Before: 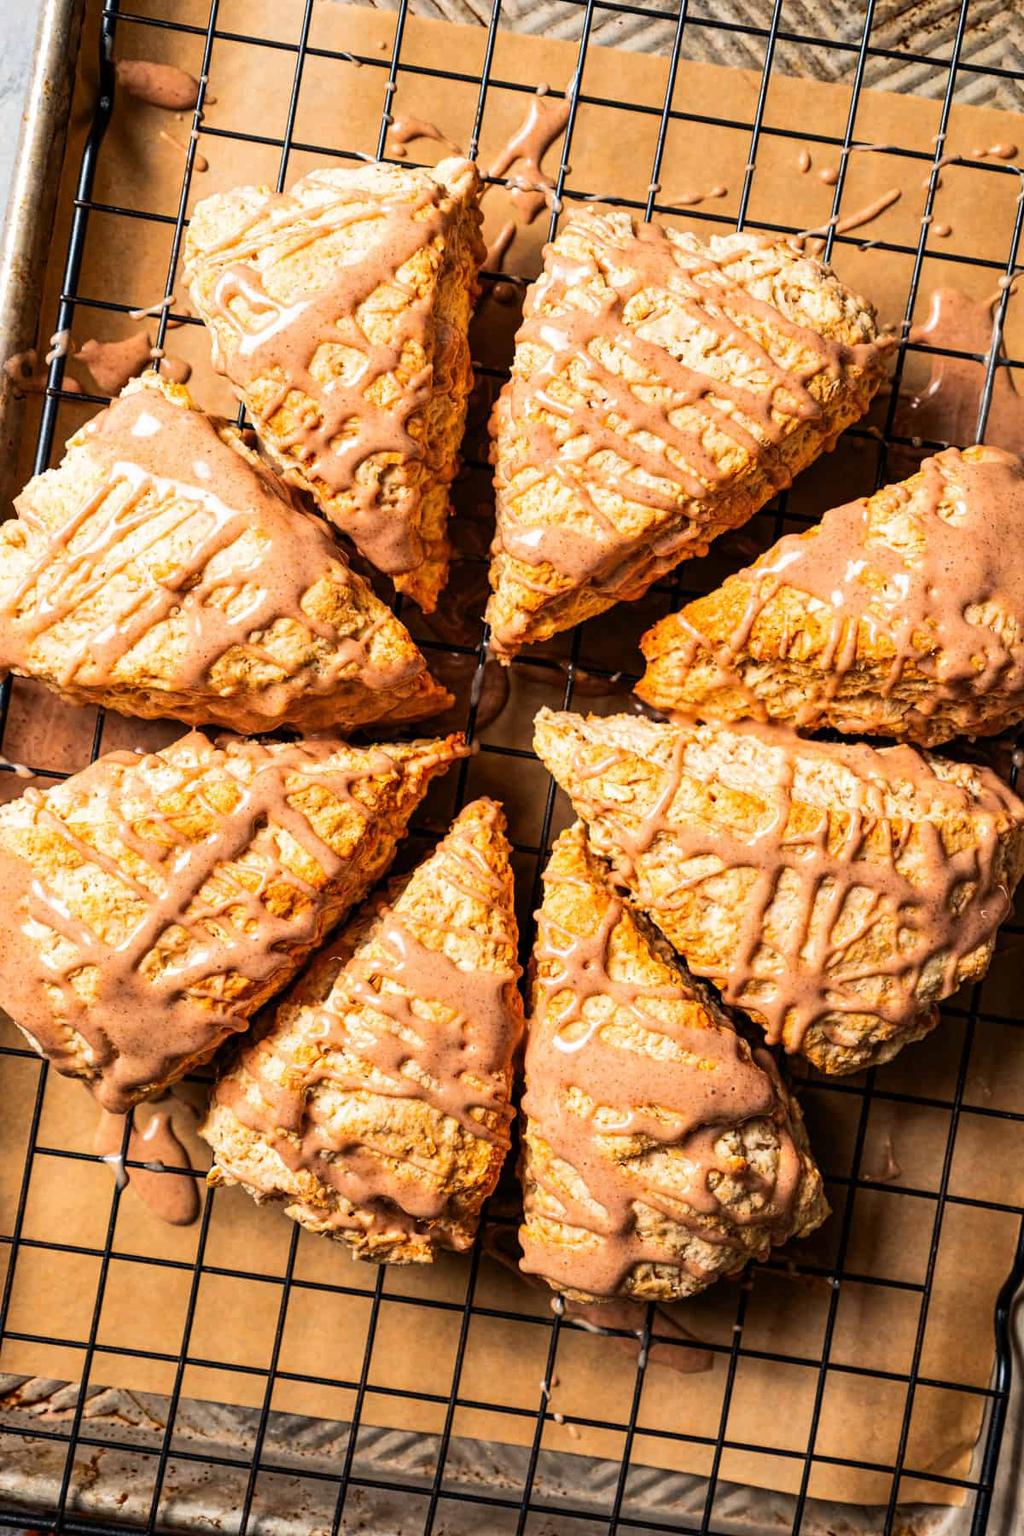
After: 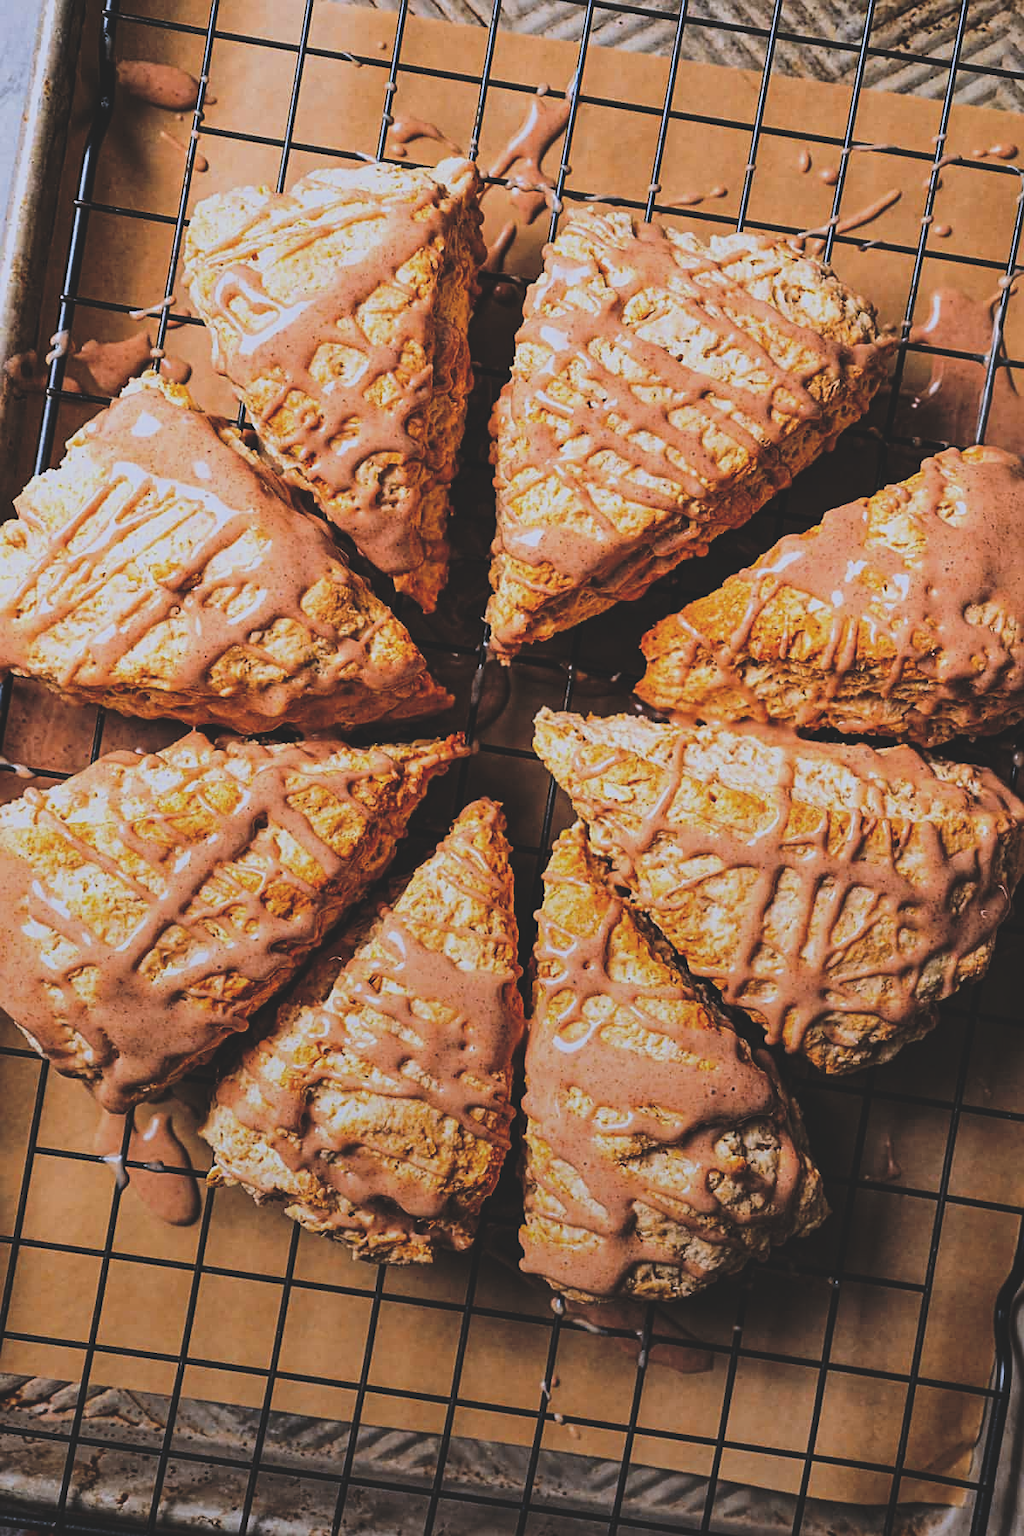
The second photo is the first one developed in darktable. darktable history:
graduated density: rotation -180°, offset 27.42
sharpen: on, module defaults
white balance: red 0.967, blue 1.119, emerald 0.756
rgb curve: curves: ch0 [(0, 0.186) (0.314, 0.284) (0.775, 0.708) (1, 1)], compensate middle gray true, preserve colors none
filmic rgb: black relative exposure -7.65 EV, white relative exposure 4.56 EV, hardness 3.61
